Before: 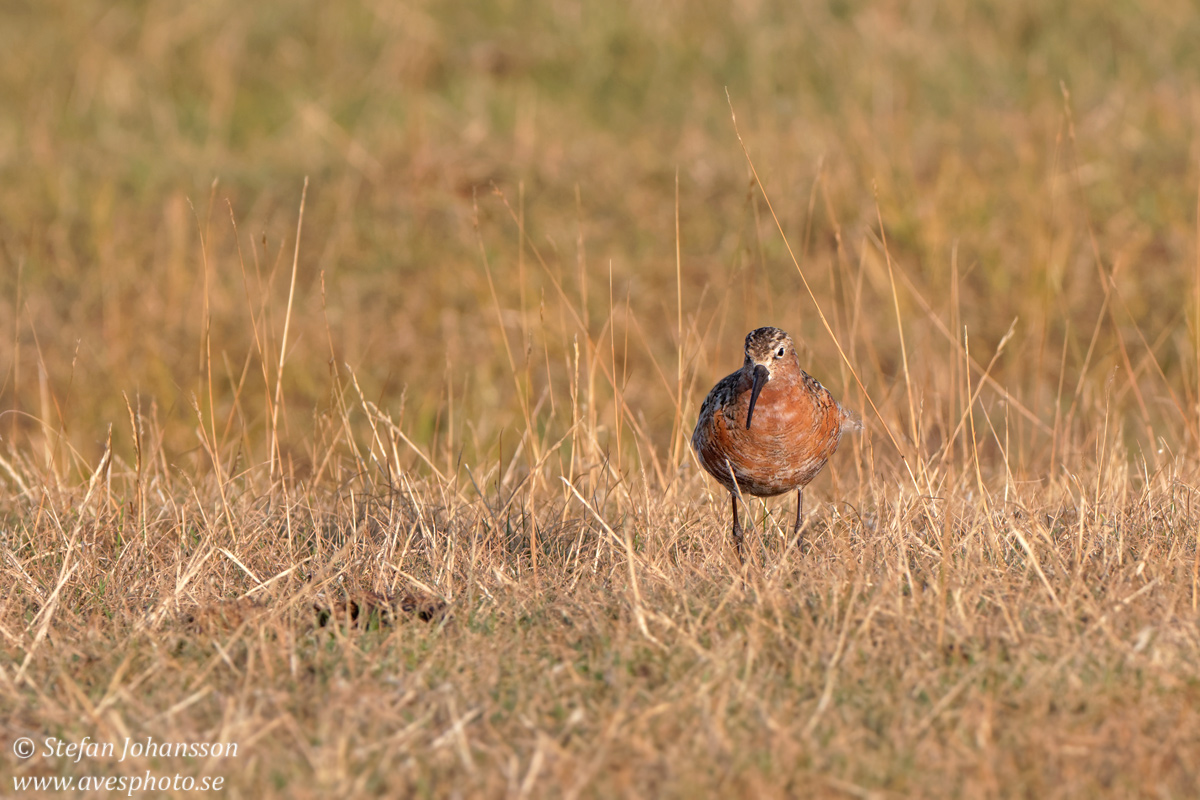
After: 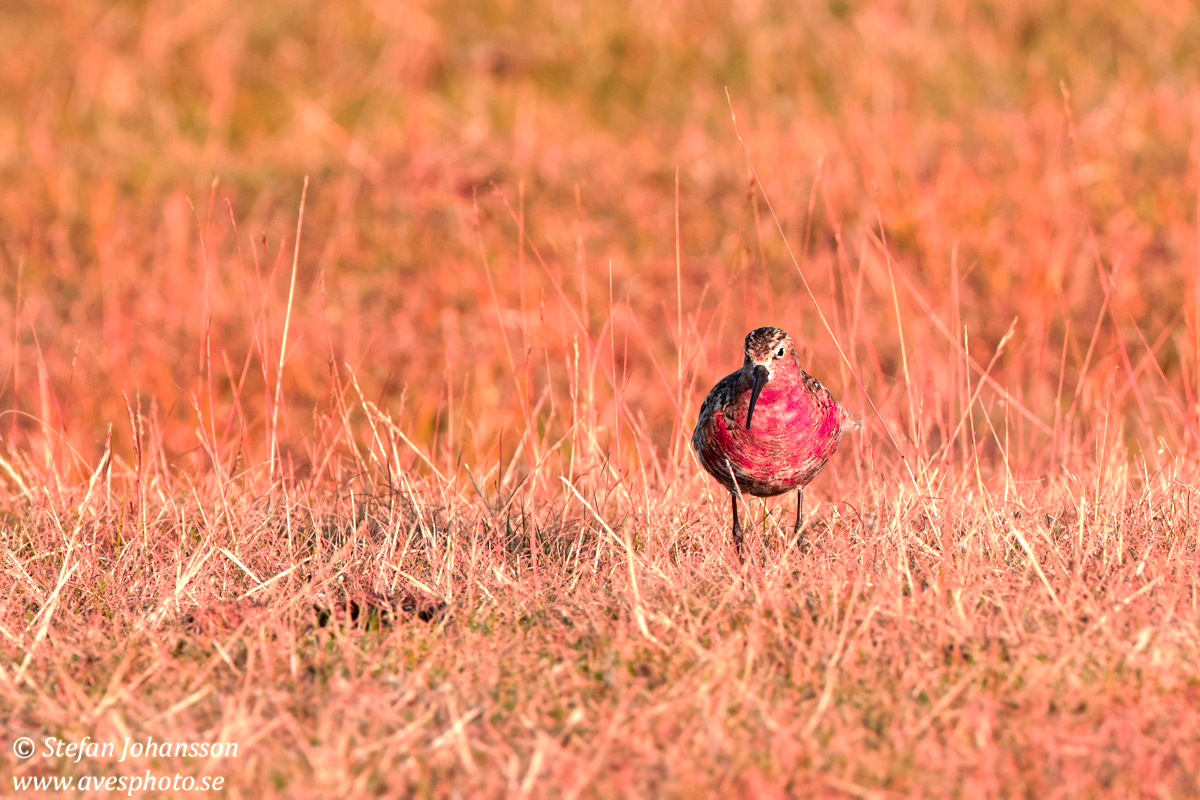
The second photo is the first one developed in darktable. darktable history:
tone equalizer: -8 EV -0.75 EV, -7 EV -0.7 EV, -6 EV -0.6 EV, -5 EV -0.4 EV, -3 EV 0.4 EV, -2 EV 0.6 EV, -1 EV 0.7 EV, +0 EV 0.75 EV, edges refinement/feathering 500, mask exposure compensation -1.57 EV, preserve details no
color zones: curves: ch1 [(0.24, 0.634) (0.75, 0.5)]; ch2 [(0.253, 0.437) (0.745, 0.491)], mix 102.12%
